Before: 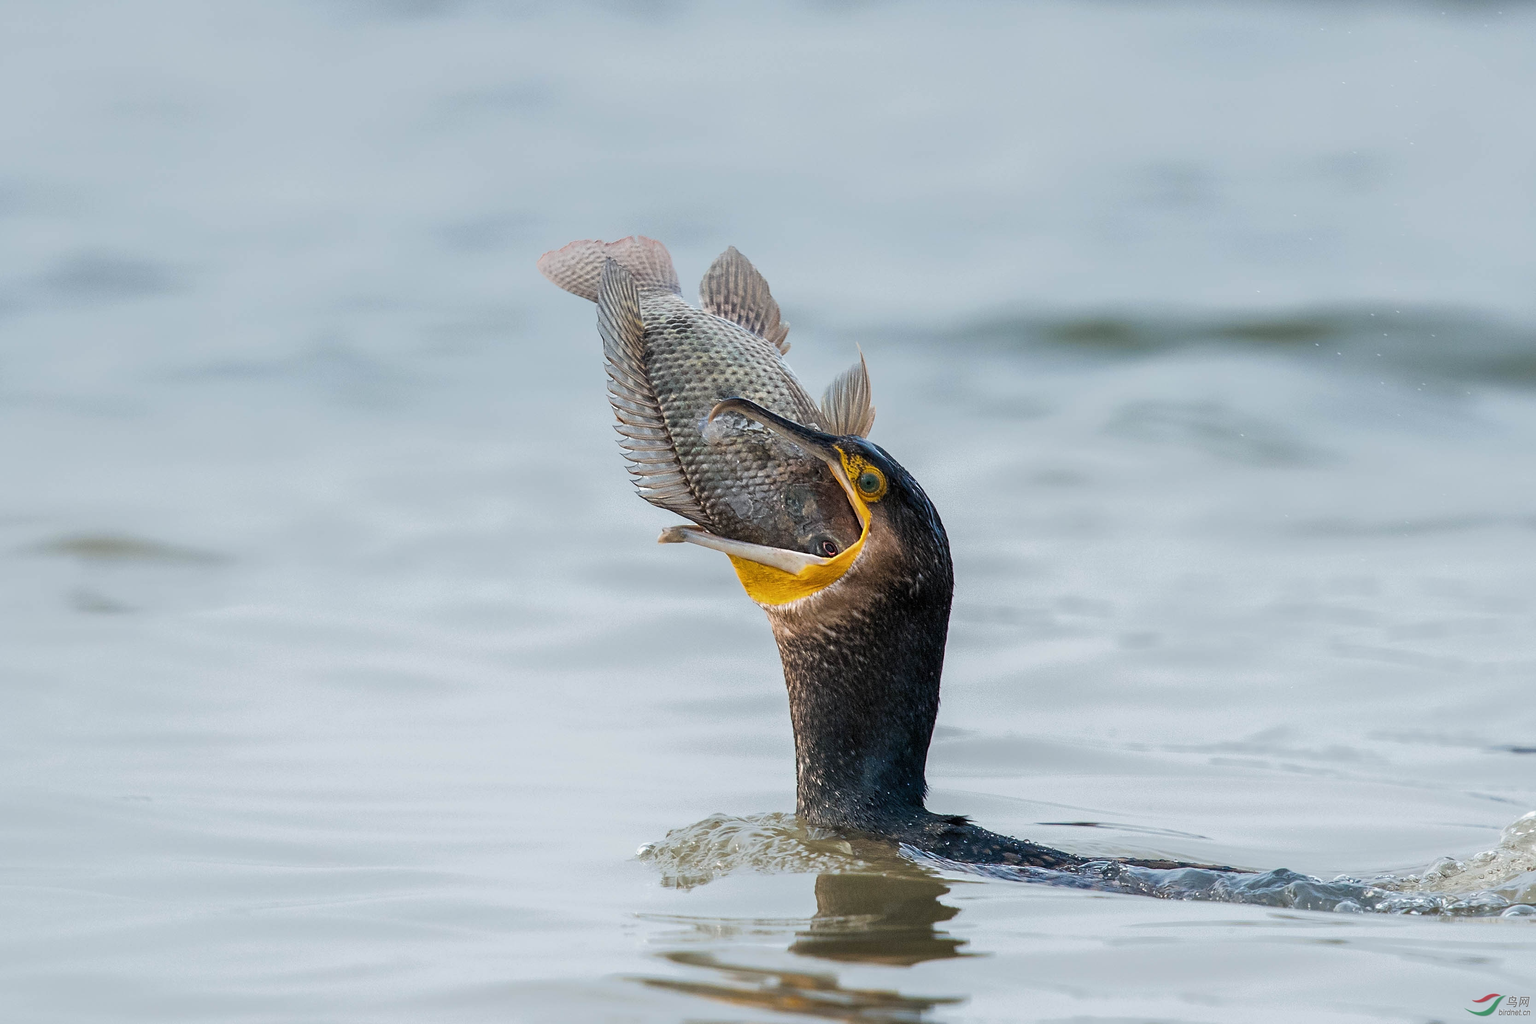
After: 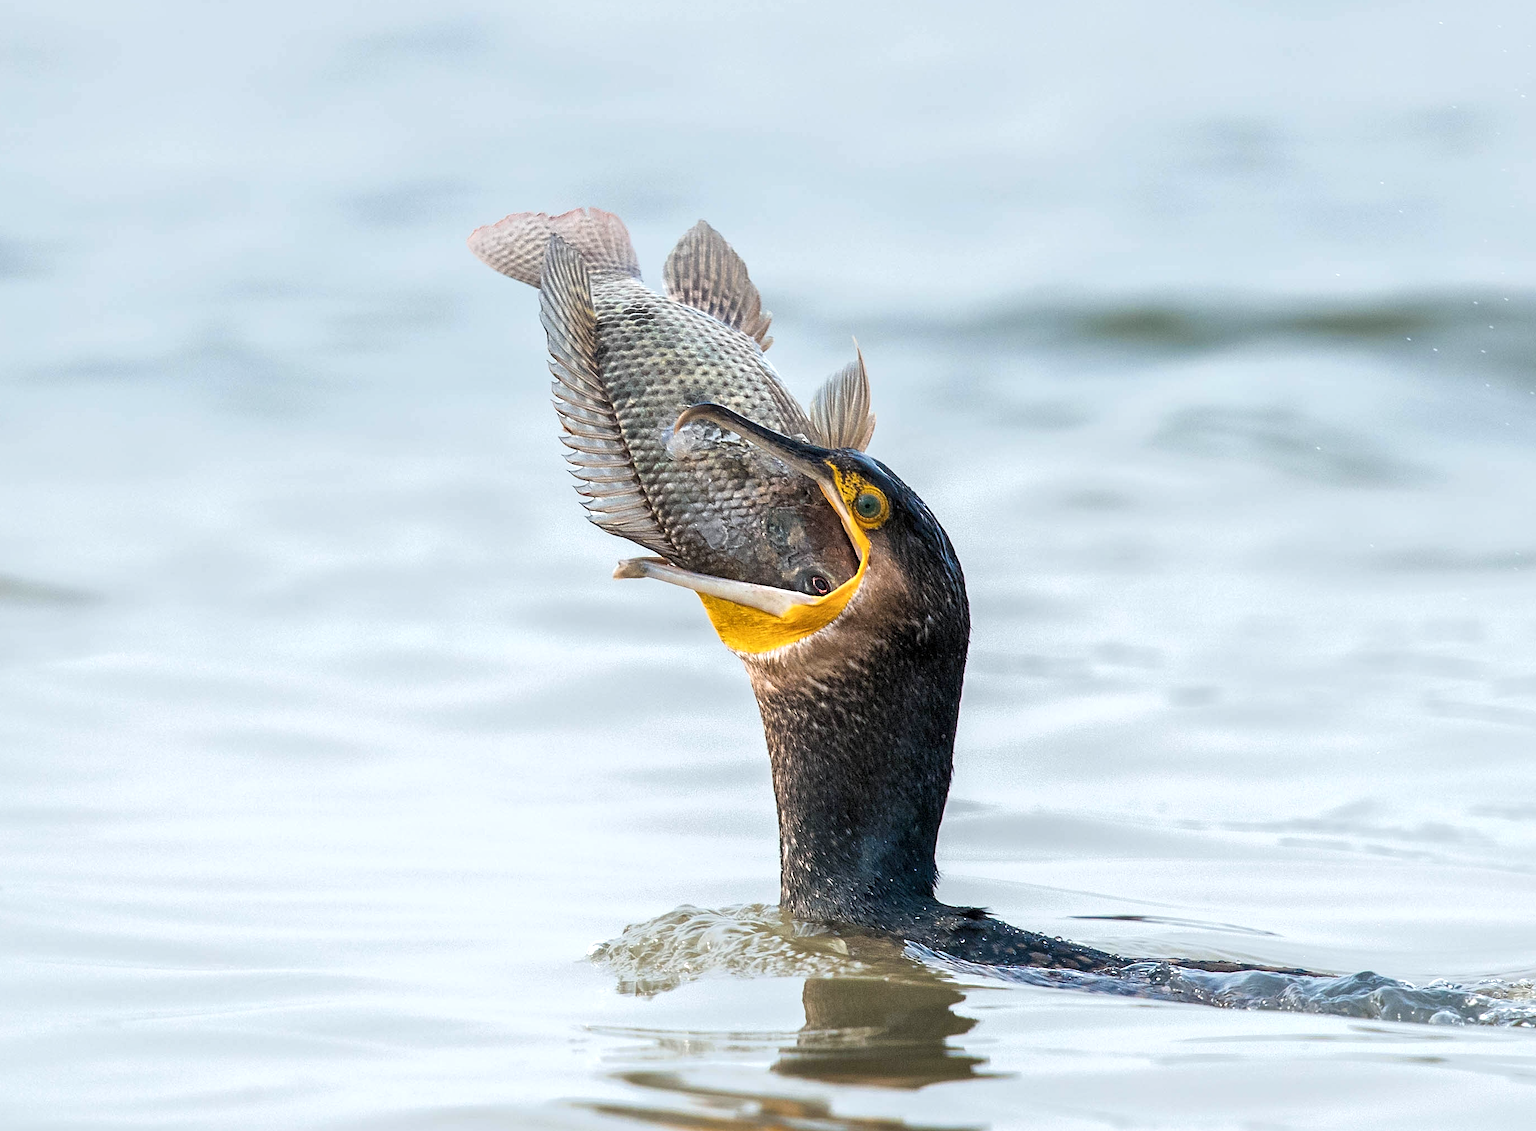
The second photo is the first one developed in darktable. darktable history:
crop: left 9.807%, top 6.259%, right 7.334%, bottom 2.177%
local contrast: mode bilateral grid, contrast 20, coarseness 50, detail 120%, midtone range 0.2
exposure: exposure 0.507 EV, compensate highlight preservation false
tone equalizer: -7 EV 0.13 EV, smoothing diameter 25%, edges refinement/feathering 10, preserve details guided filter
